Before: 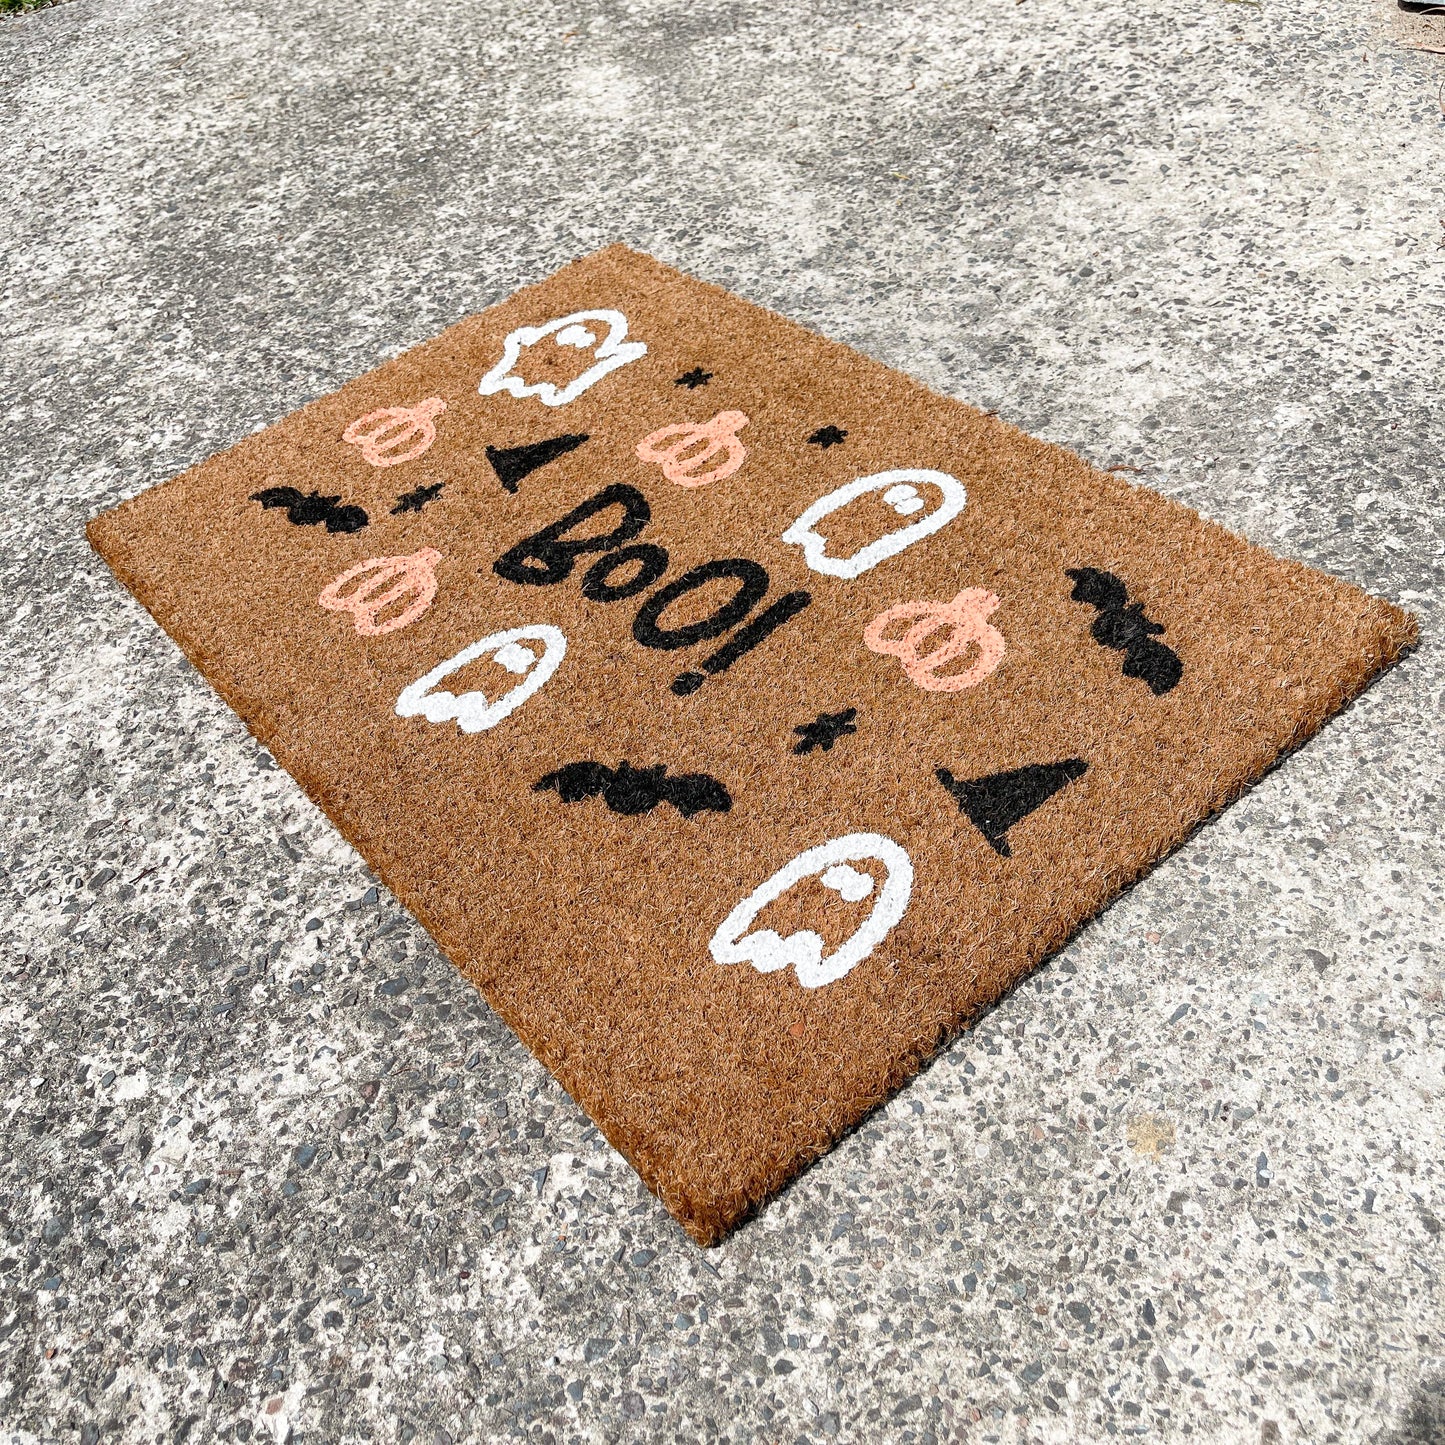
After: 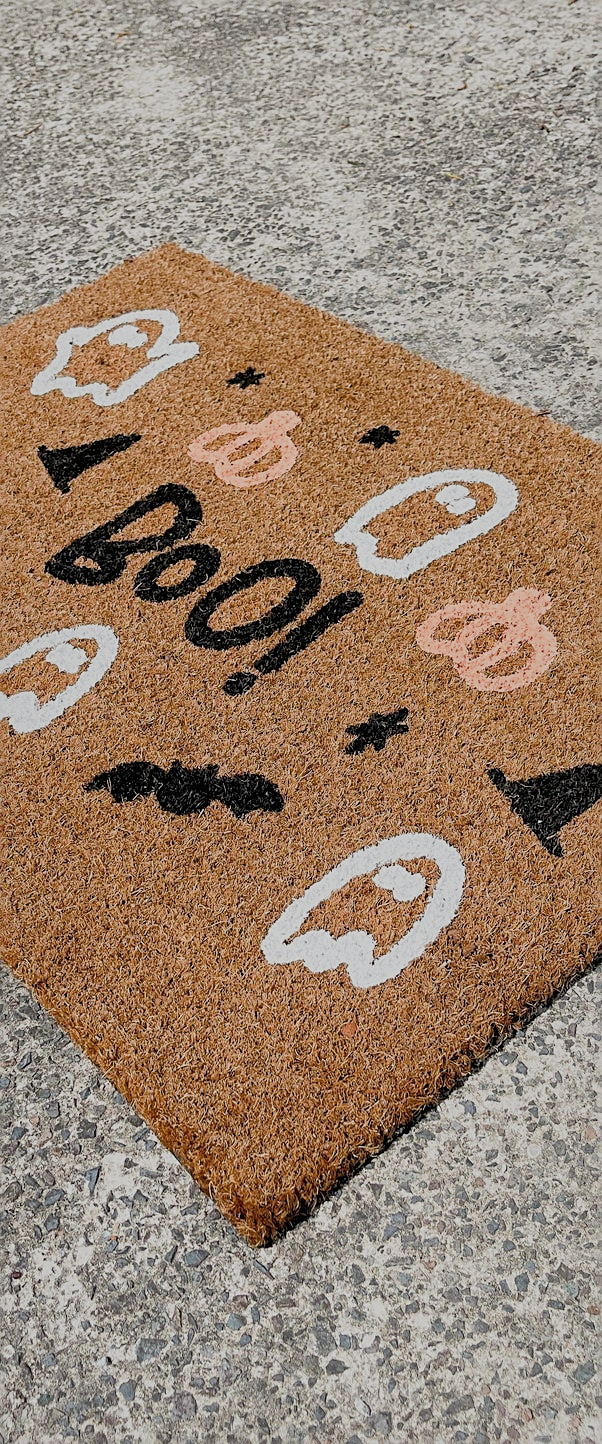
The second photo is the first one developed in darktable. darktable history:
crop: left 31.045%, right 27.27%
filmic rgb: black relative exposure -7.65 EV, white relative exposure 4.56 EV, hardness 3.61
shadows and highlights: on, module defaults
sharpen: on, module defaults
